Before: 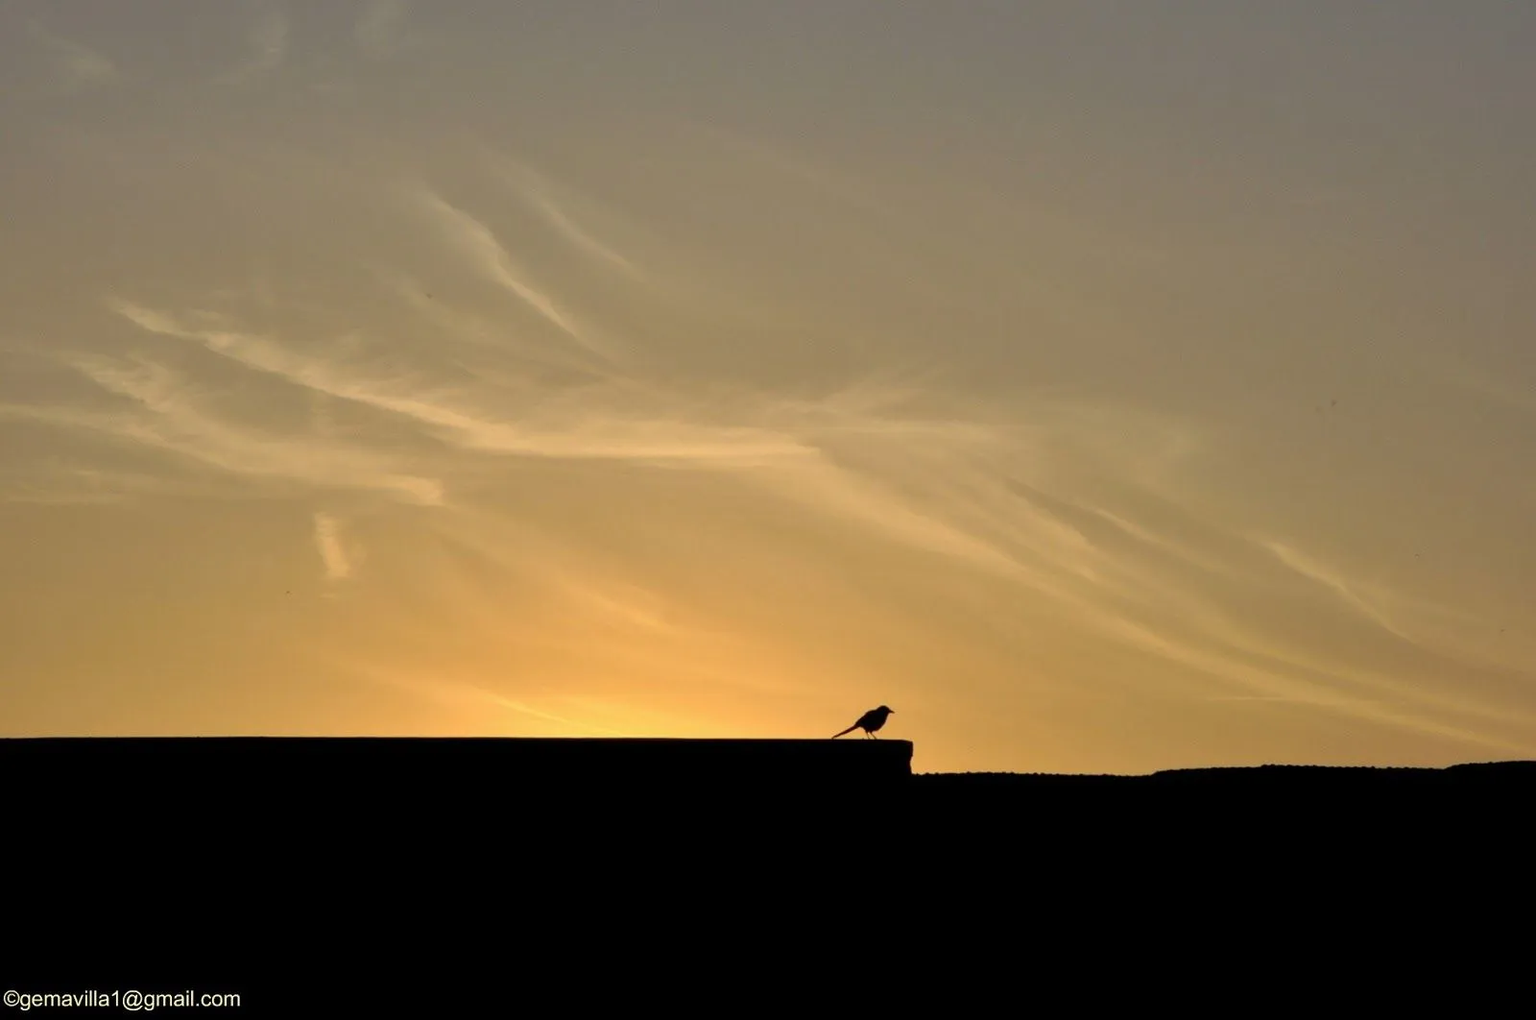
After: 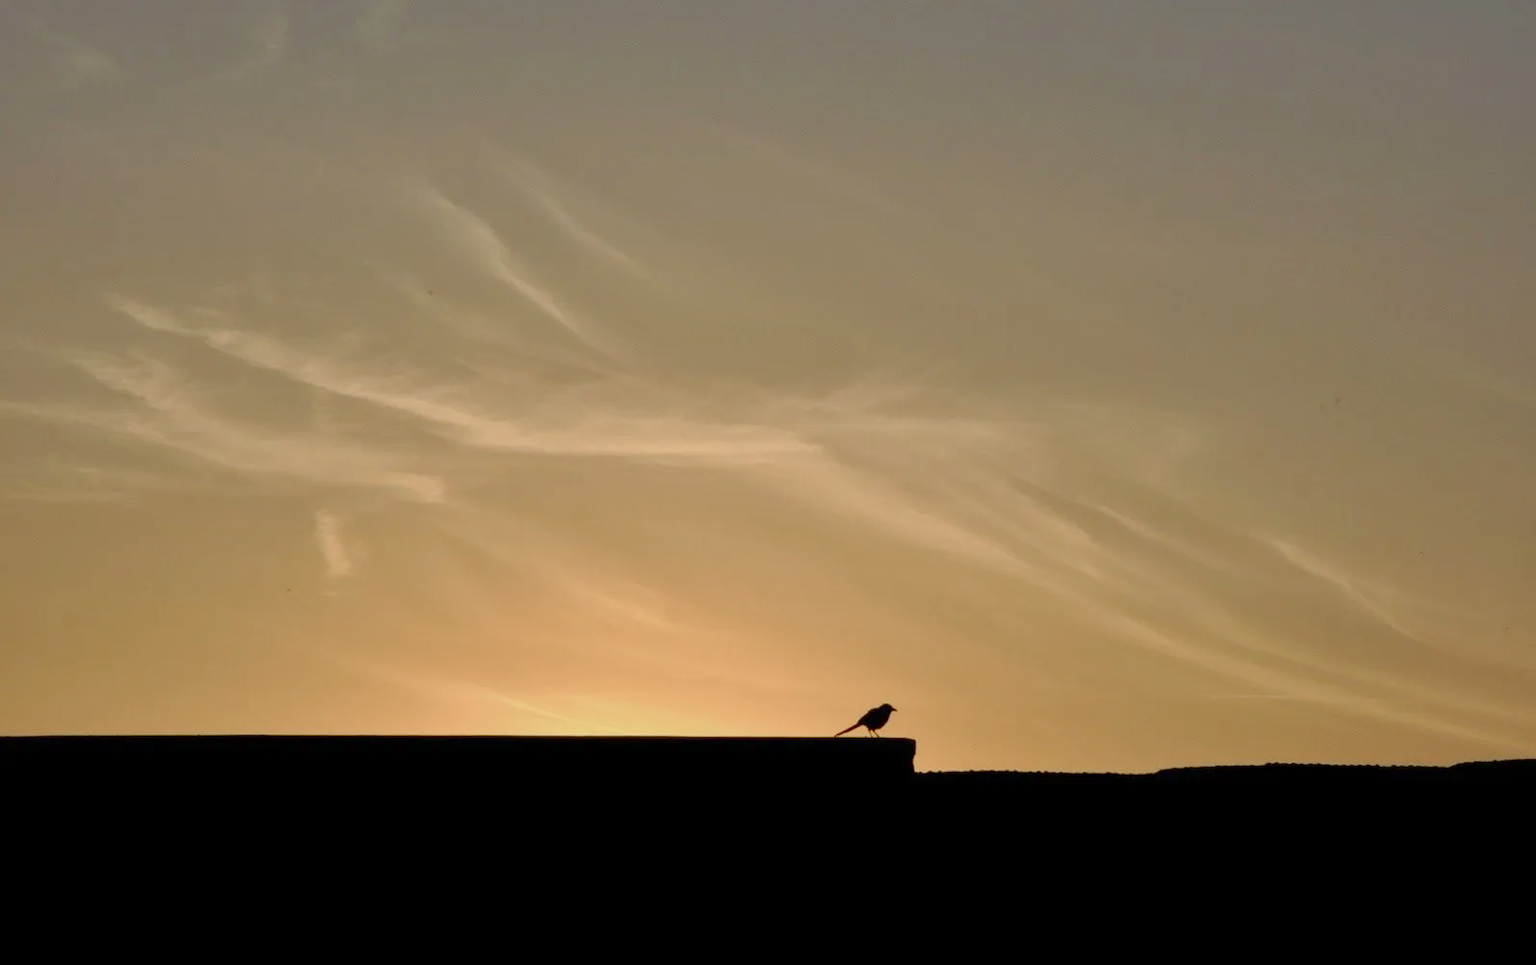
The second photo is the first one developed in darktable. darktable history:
crop: top 0.448%, right 0.264%, bottom 5.045%
color balance rgb: shadows lift › chroma 1%, shadows lift › hue 113°, highlights gain › chroma 0.2%, highlights gain › hue 333°, perceptual saturation grading › global saturation 20%, perceptual saturation grading › highlights -50%, perceptual saturation grading › shadows 25%, contrast -10%
